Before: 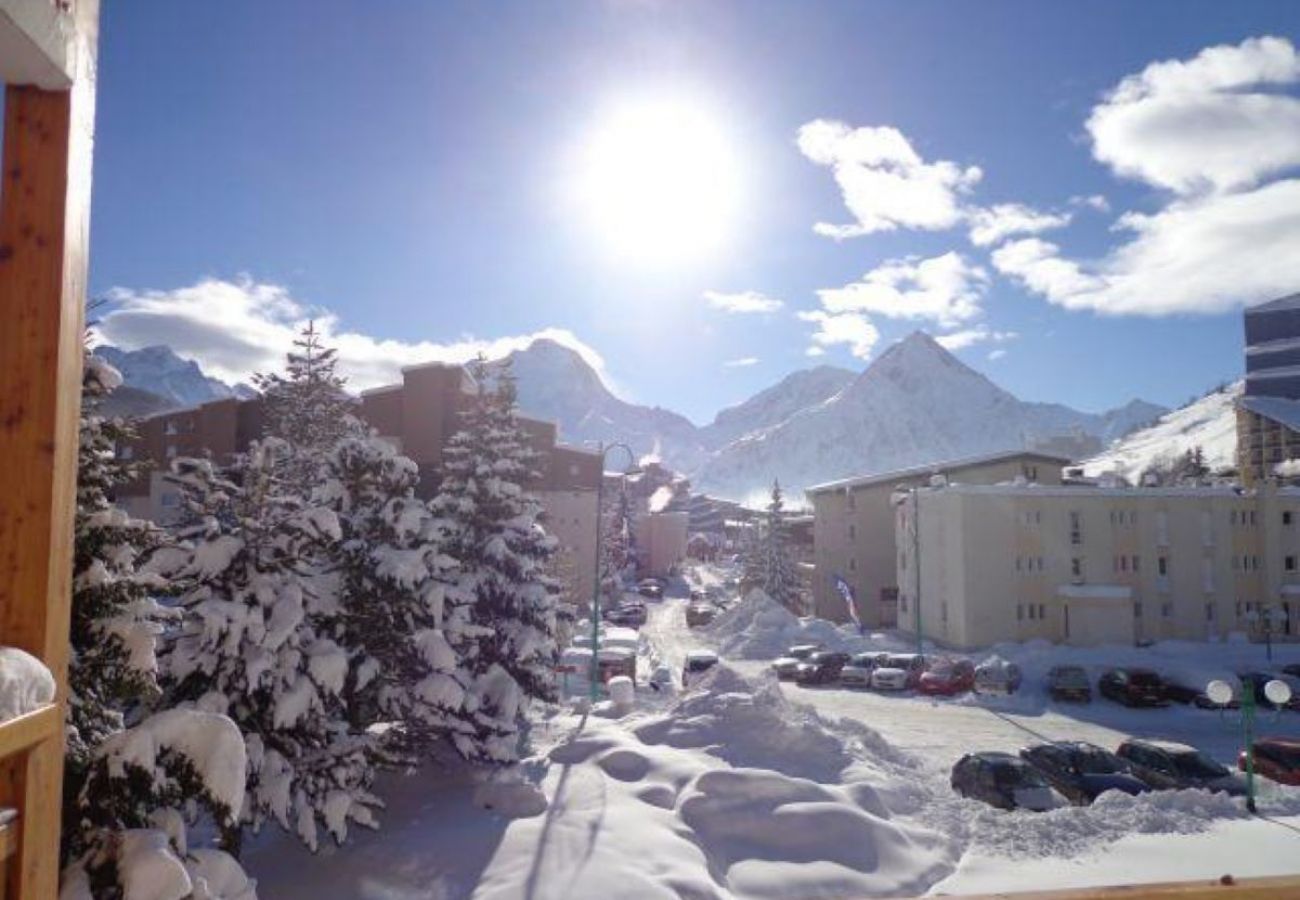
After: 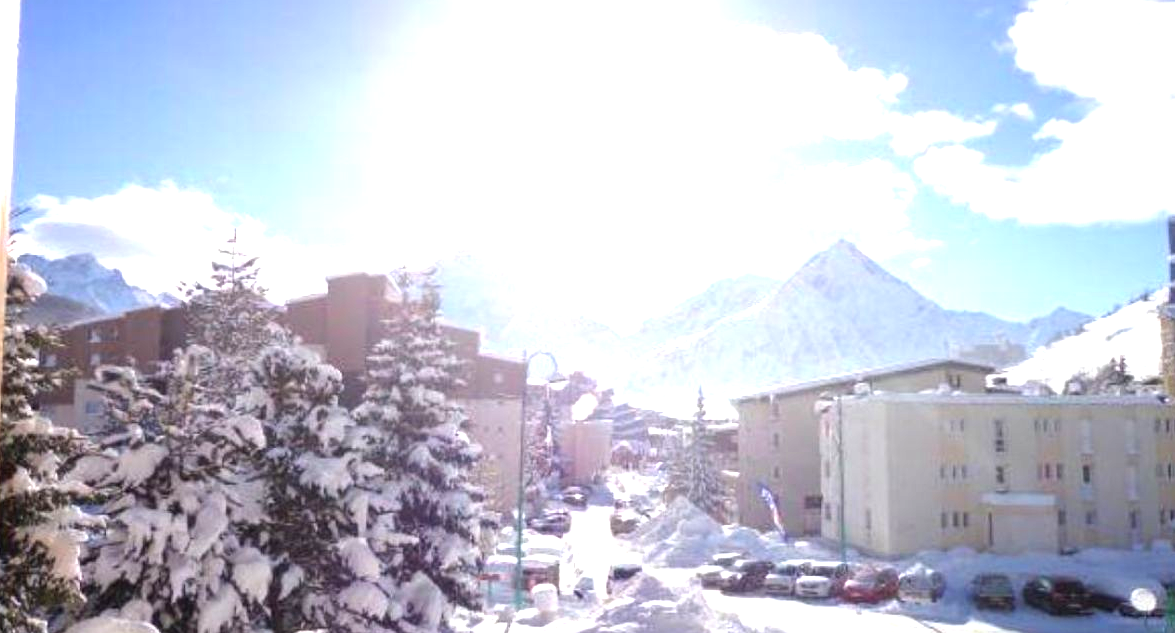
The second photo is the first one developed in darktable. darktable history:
exposure: black level correction 0, exposure 1.105 EV, compensate highlight preservation false
crop: left 5.921%, top 10.309%, right 3.626%, bottom 19.3%
color balance rgb: perceptual saturation grading › global saturation 0.699%, perceptual brilliance grading › highlights 10.222%, perceptual brilliance grading › mid-tones 5.739%, global vibrance -1.503%, saturation formula JzAzBz (2021)
